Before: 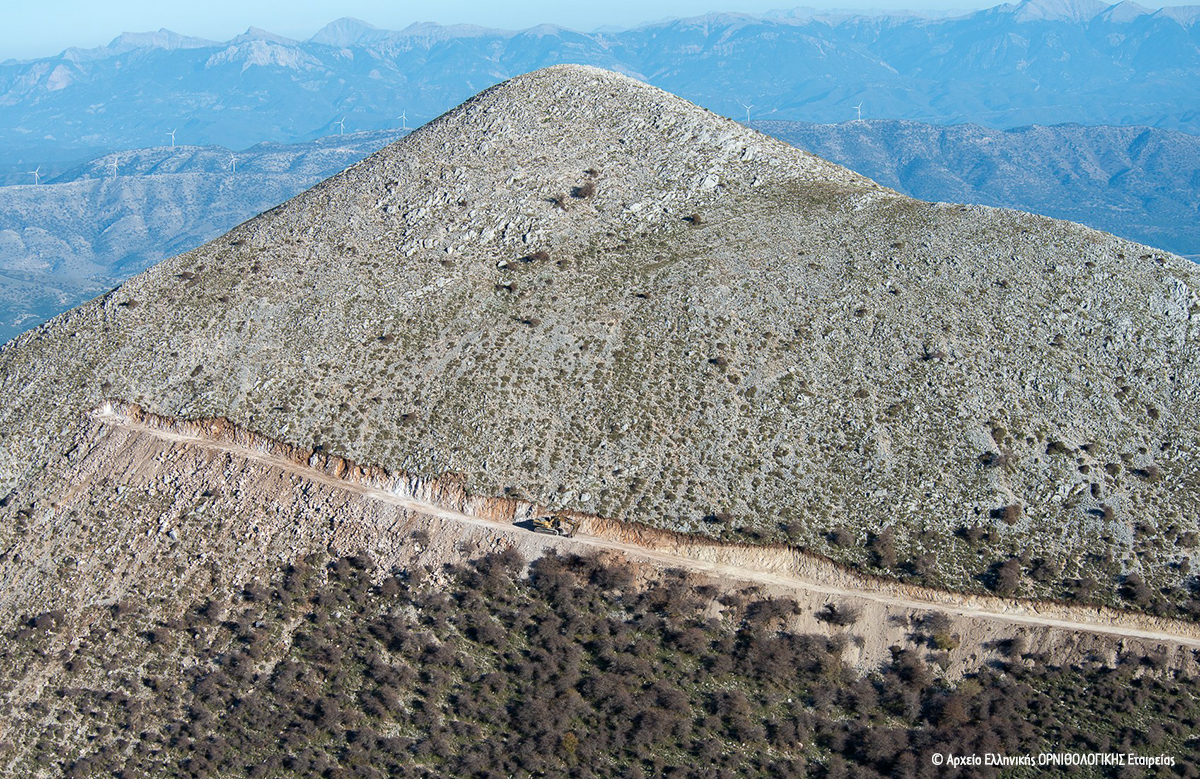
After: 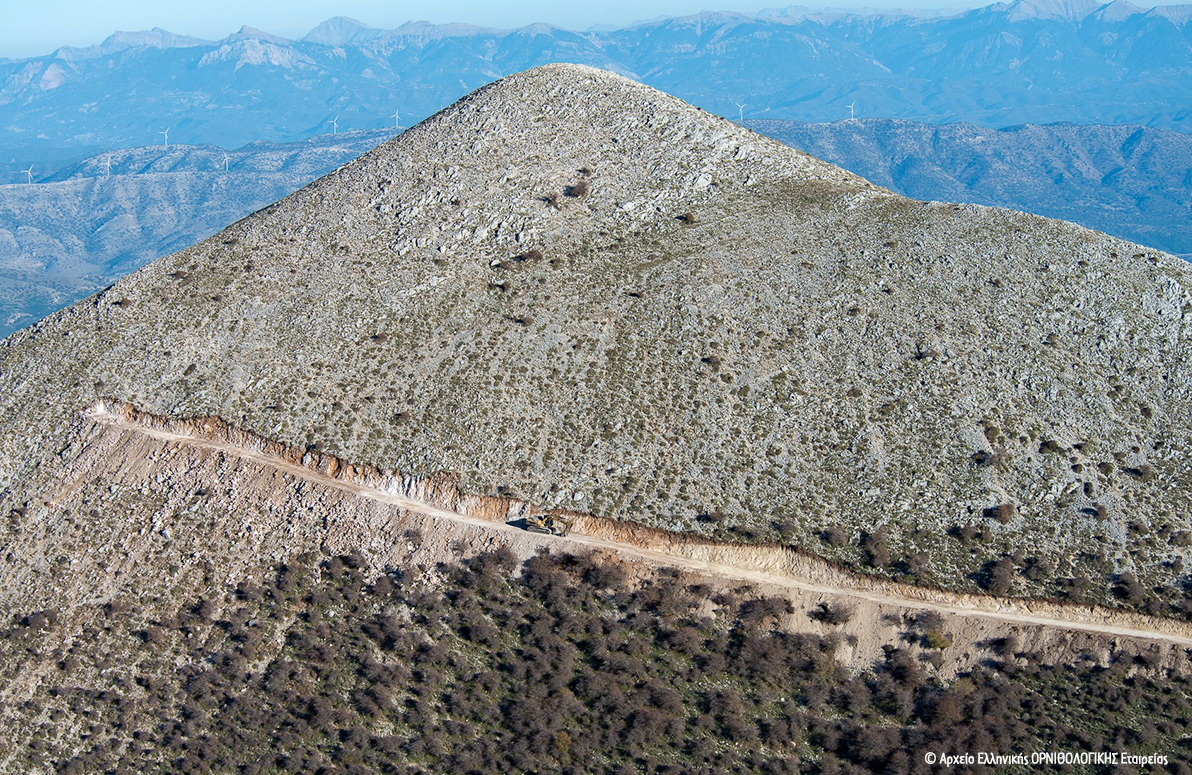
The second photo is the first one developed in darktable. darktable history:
crop and rotate: left 0.614%, top 0.179%, bottom 0.309%
haze removal: compatibility mode true, adaptive false
